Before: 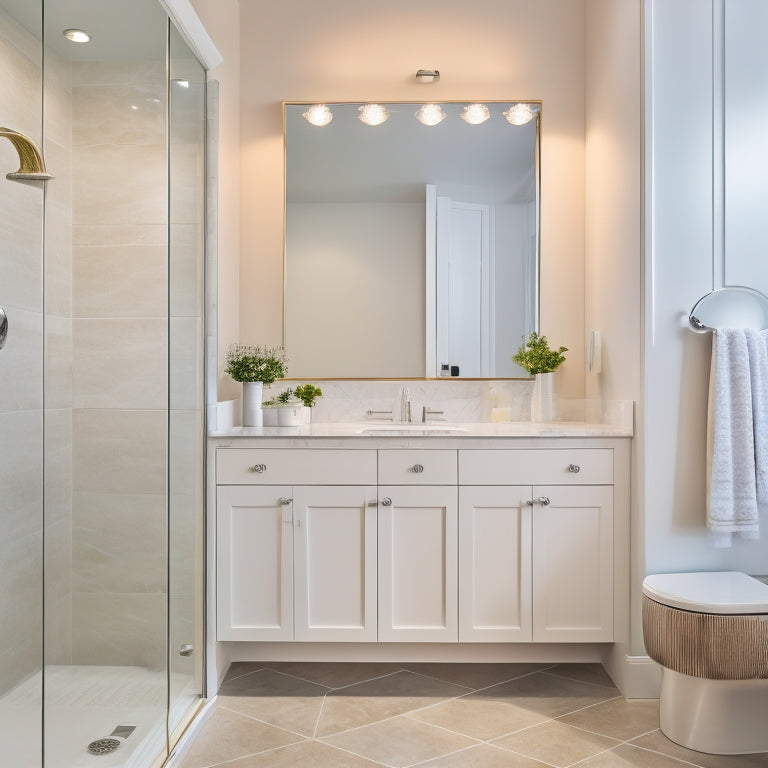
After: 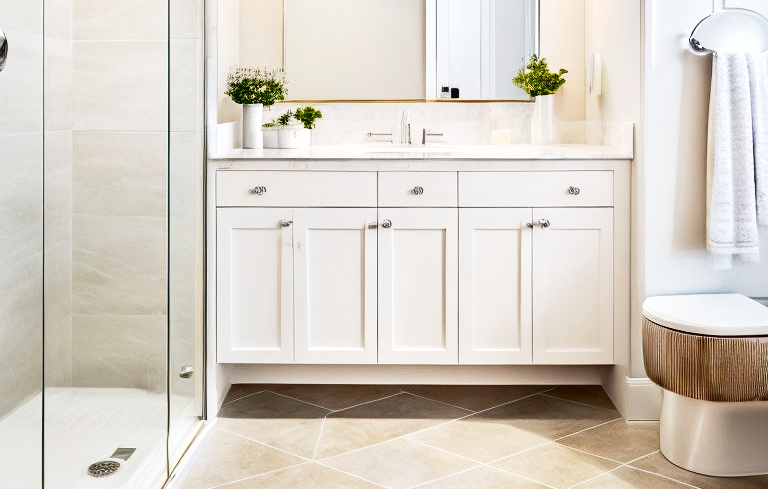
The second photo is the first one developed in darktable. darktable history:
base curve: curves: ch0 [(0, 0) (0.028, 0.03) (0.121, 0.232) (0.46, 0.748) (0.859, 0.968) (1, 1)], preserve colors none
crop and rotate: top 36.293%
contrast brightness saturation: contrast 0.088, brightness -0.574, saturation 0.17
exposure: exposure 0.402 EV, compensate highlight preservation false
